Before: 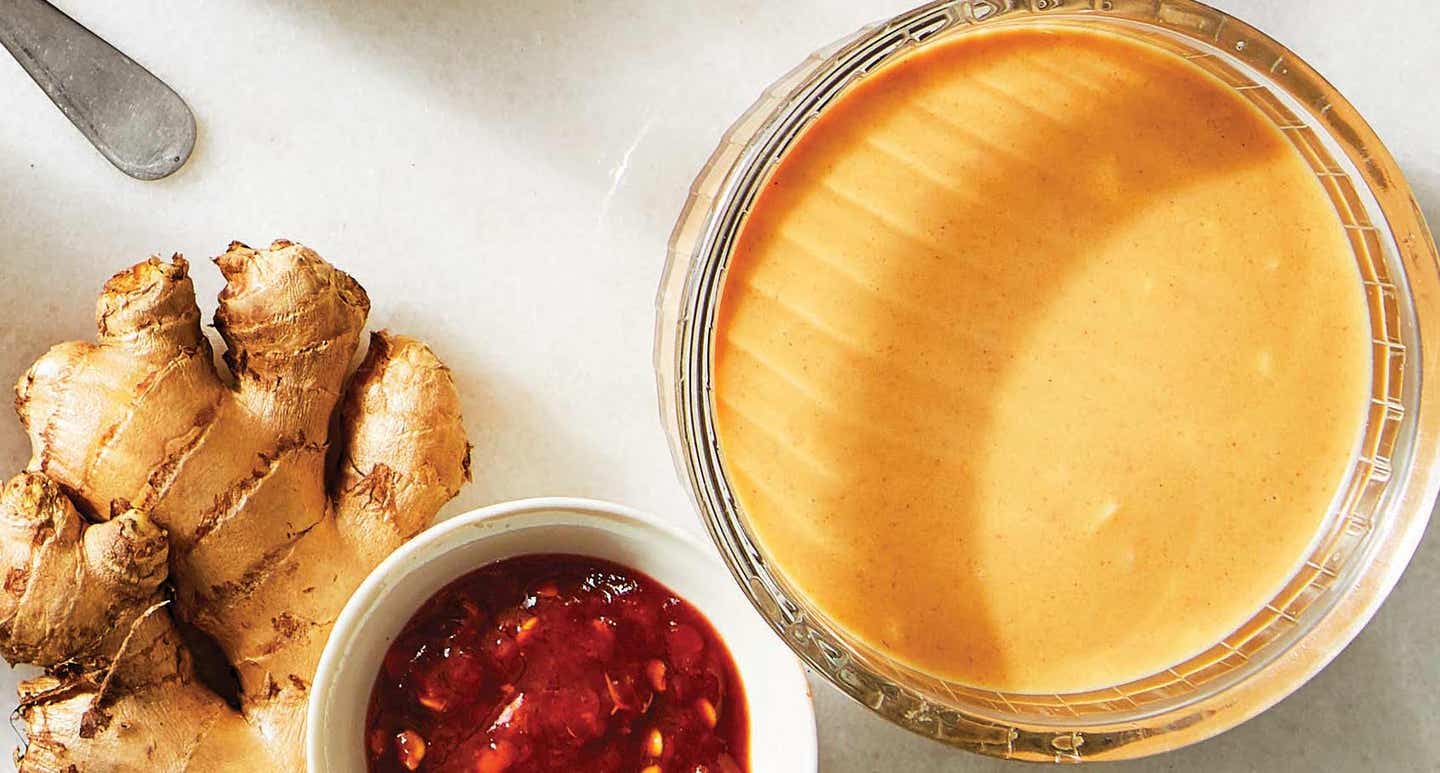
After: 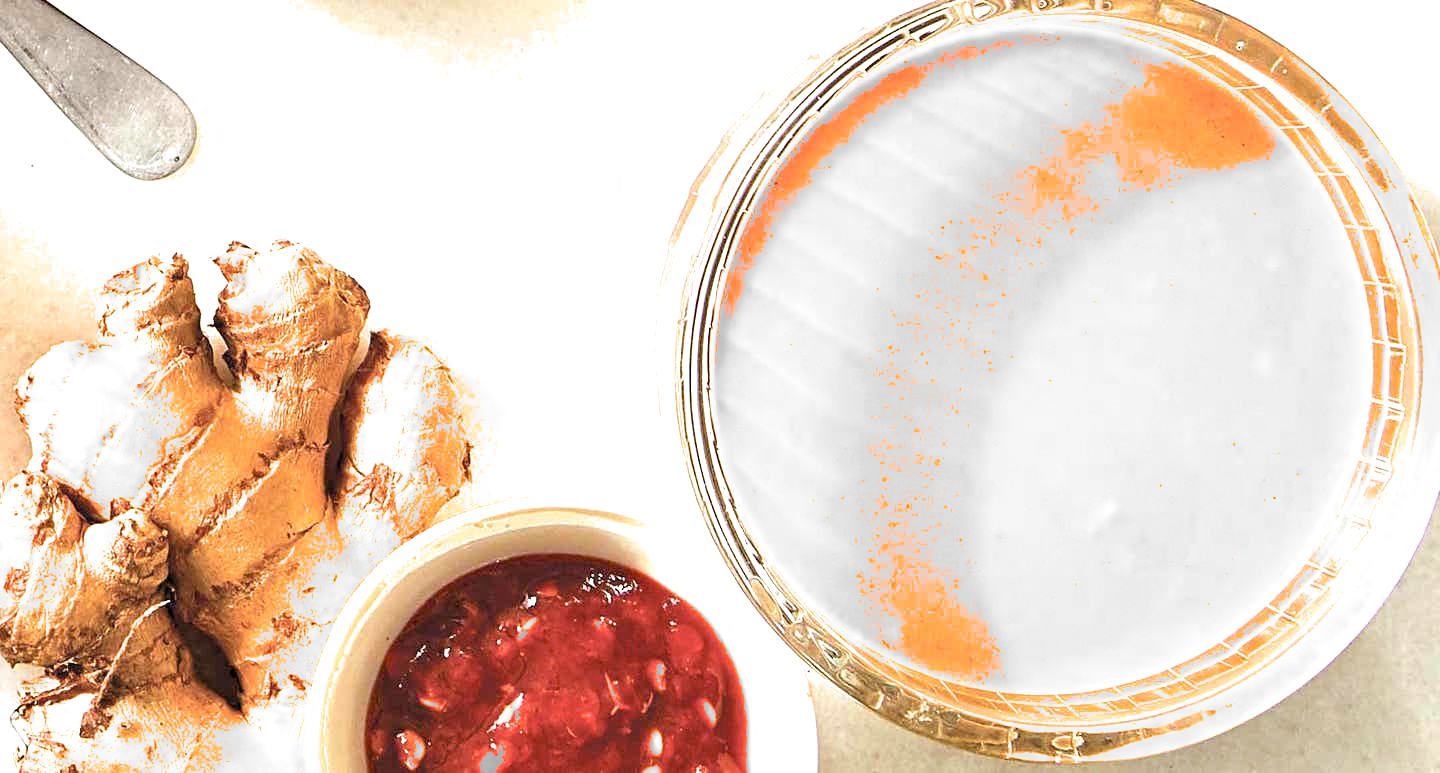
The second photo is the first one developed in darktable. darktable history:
haze removal: compatibility mode true, adaptive false
contrast brightness saturation: saturation -0.17
filmic rgb: black relative exposure -15 EV, white relative exposure 3 EV, threshold 6 EV, target black luminance 0%, hardness 9.27, latitude 99%, contrast 0.912, shadows ↔ highlights balance 0.505%, add noise in highlights 0, color science v3 (2019), use custom middle-gray values true, iterations of high-quality reconstruction 0, contrast in highlights soft, enable highlight reconstruction true
exposure: black level correction 0, exposure 1.55 EV, compensate exposure bias true, compensate highlight preservation false
